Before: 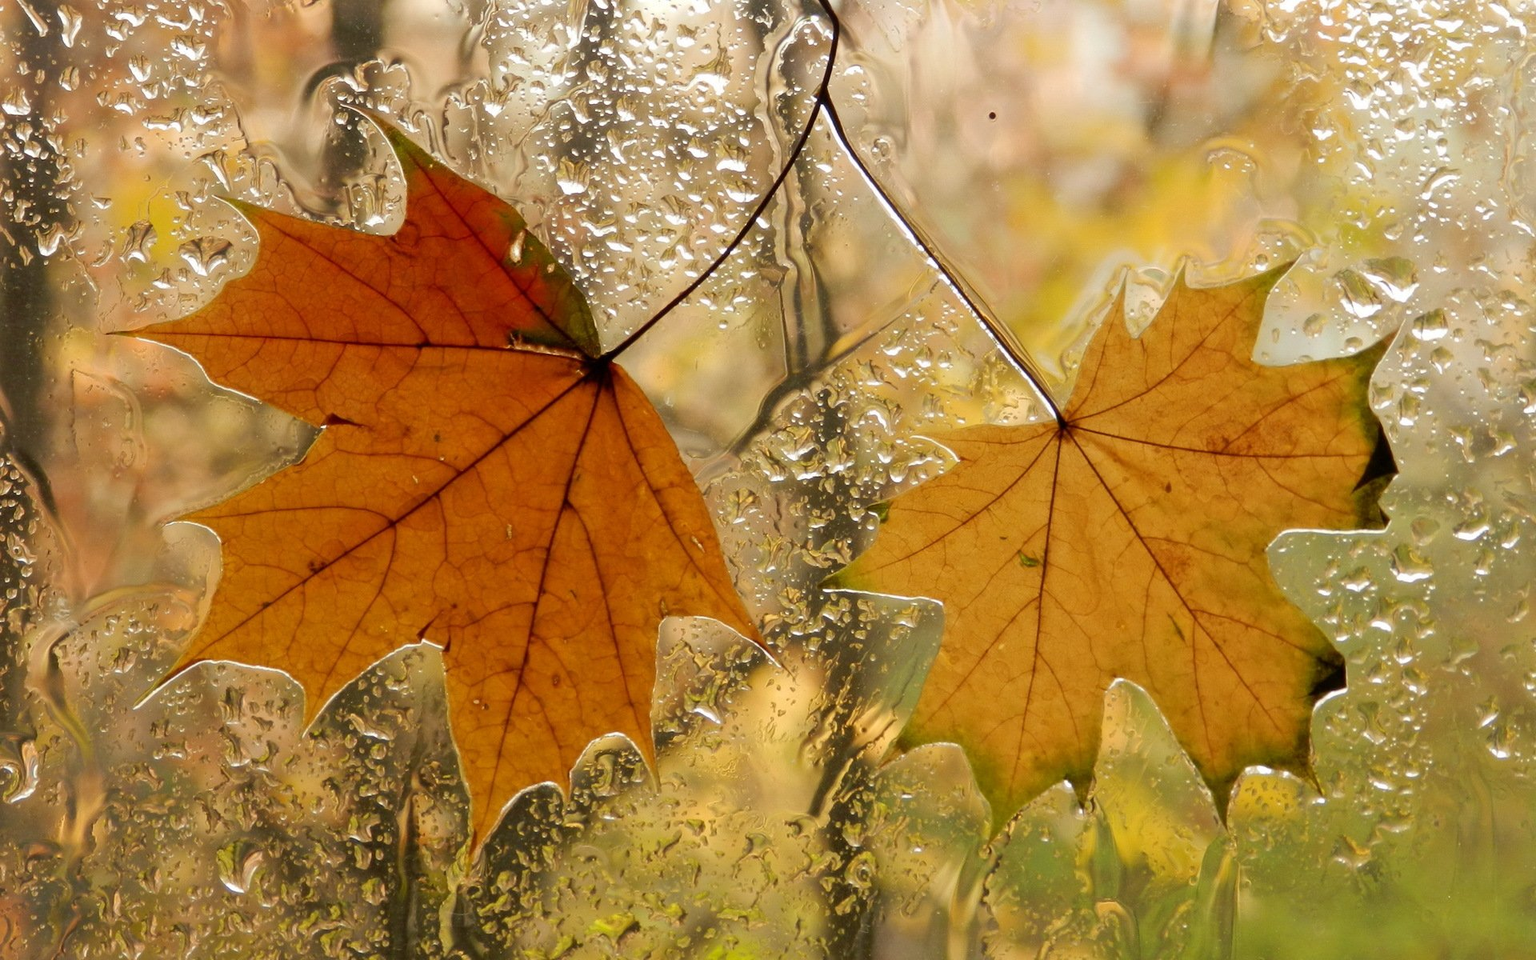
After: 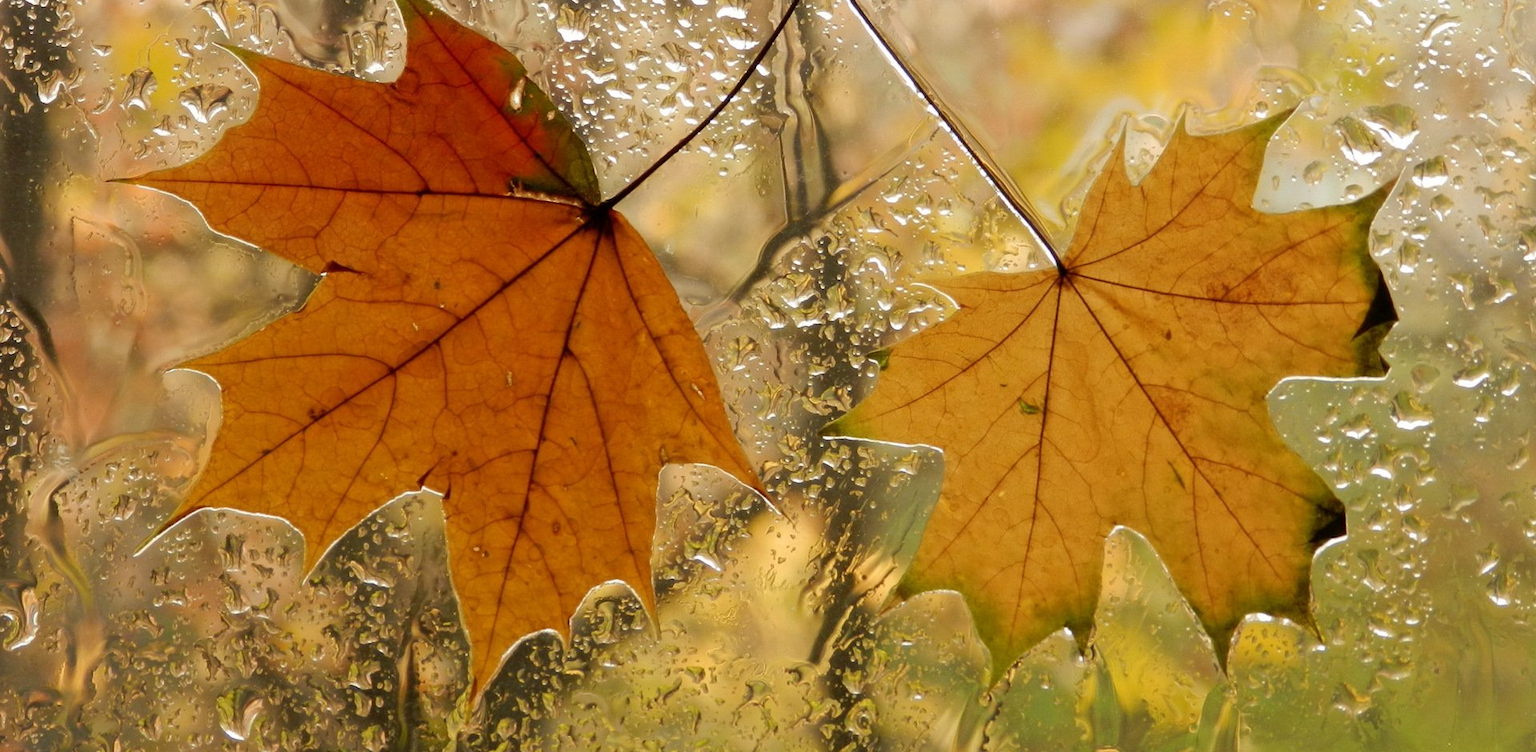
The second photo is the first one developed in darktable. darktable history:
crop and rotate: top 15.985%, bottom 5.519%
